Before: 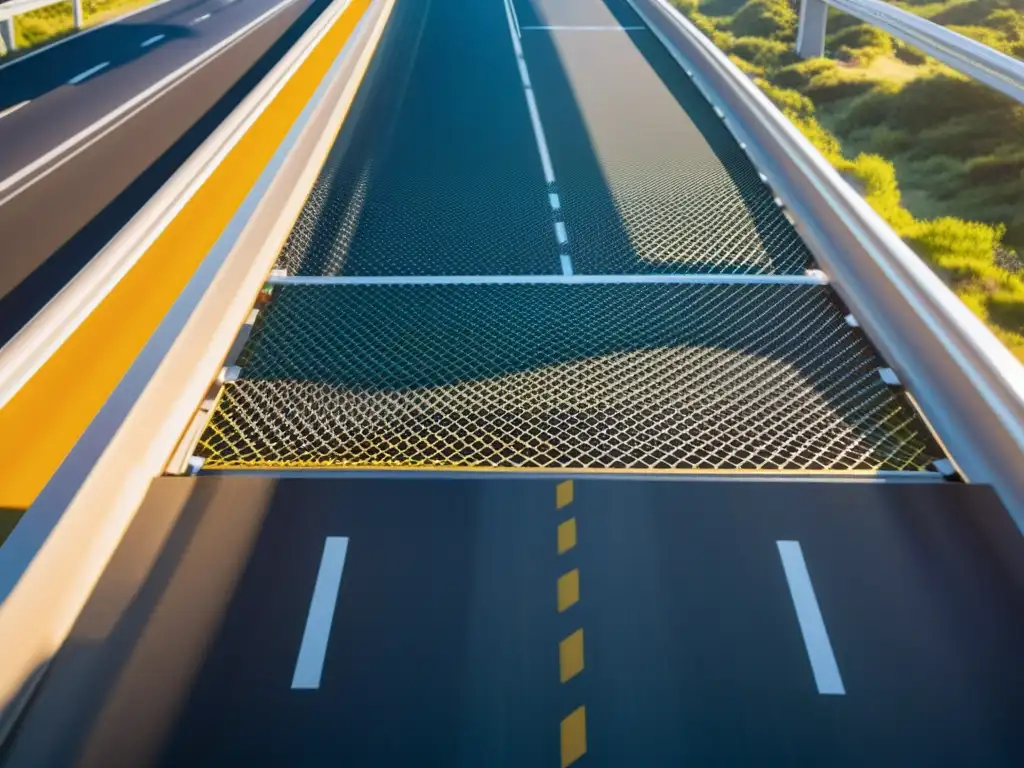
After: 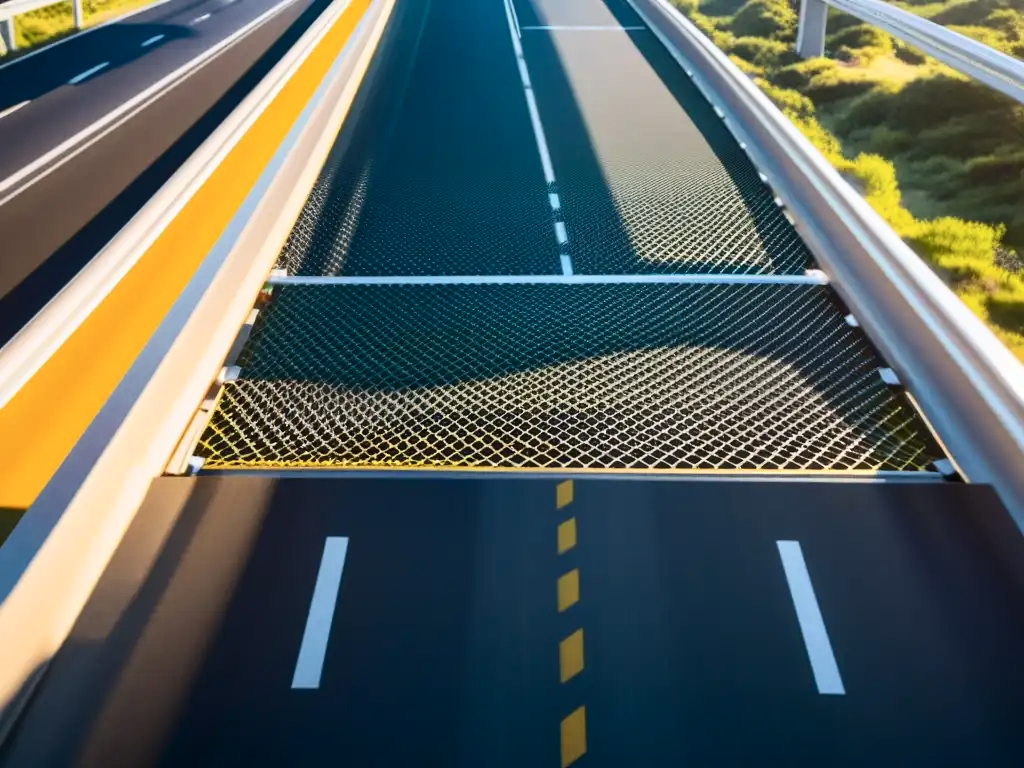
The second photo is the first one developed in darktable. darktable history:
contrast brightness saturation: contrast 0.22
white balance: emerald 1
